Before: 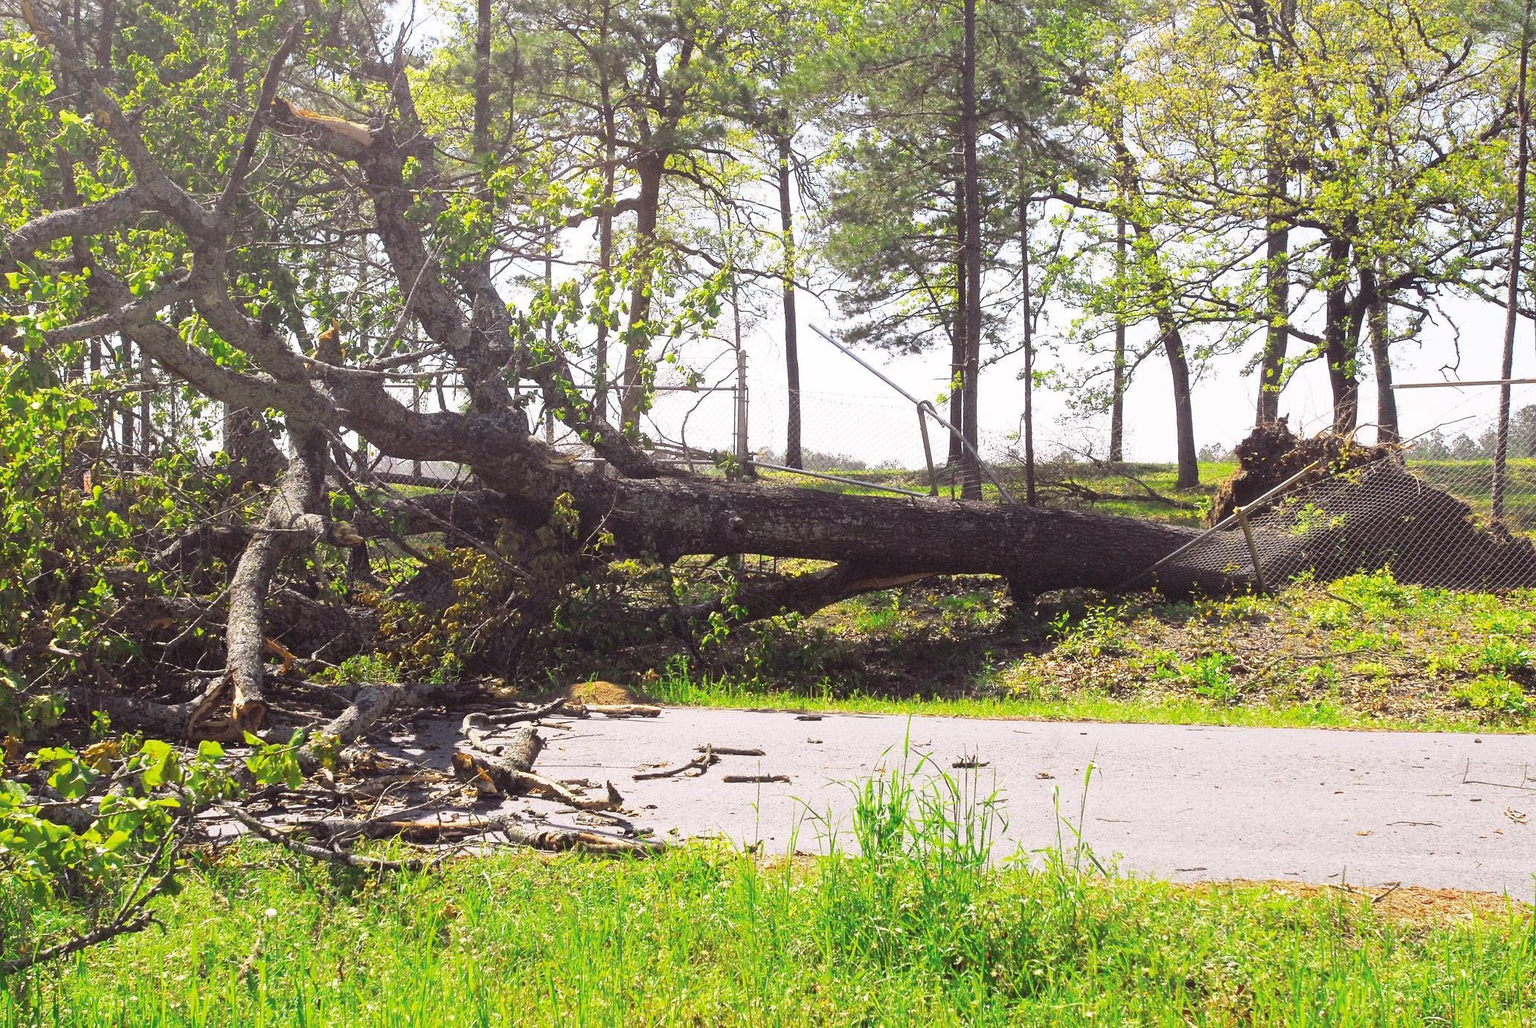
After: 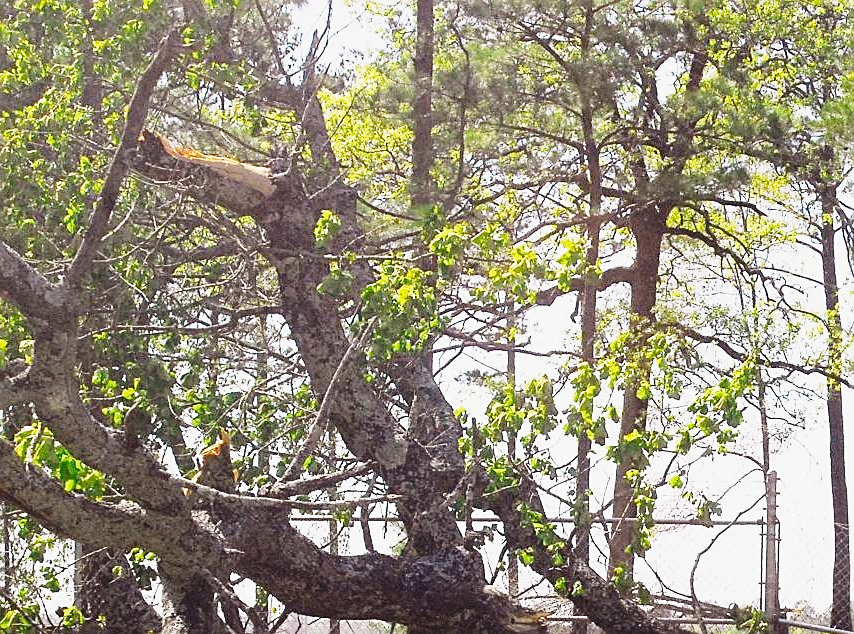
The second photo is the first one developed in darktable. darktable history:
exposure: black level correction 0, exposure -0.807 EV, compensate highlight preservation false
sharpen: on, module defaults
base curve: curves: ch0 [(0, 0) (0.026, 0.03) (0.109, 0.232) (0.351, 0.748) (0.669, 0.968) (1, 1)], preserve colors none
crop and rotate: left 10.956%, top 0.119%, right 47.669%, bottom 53.94%
